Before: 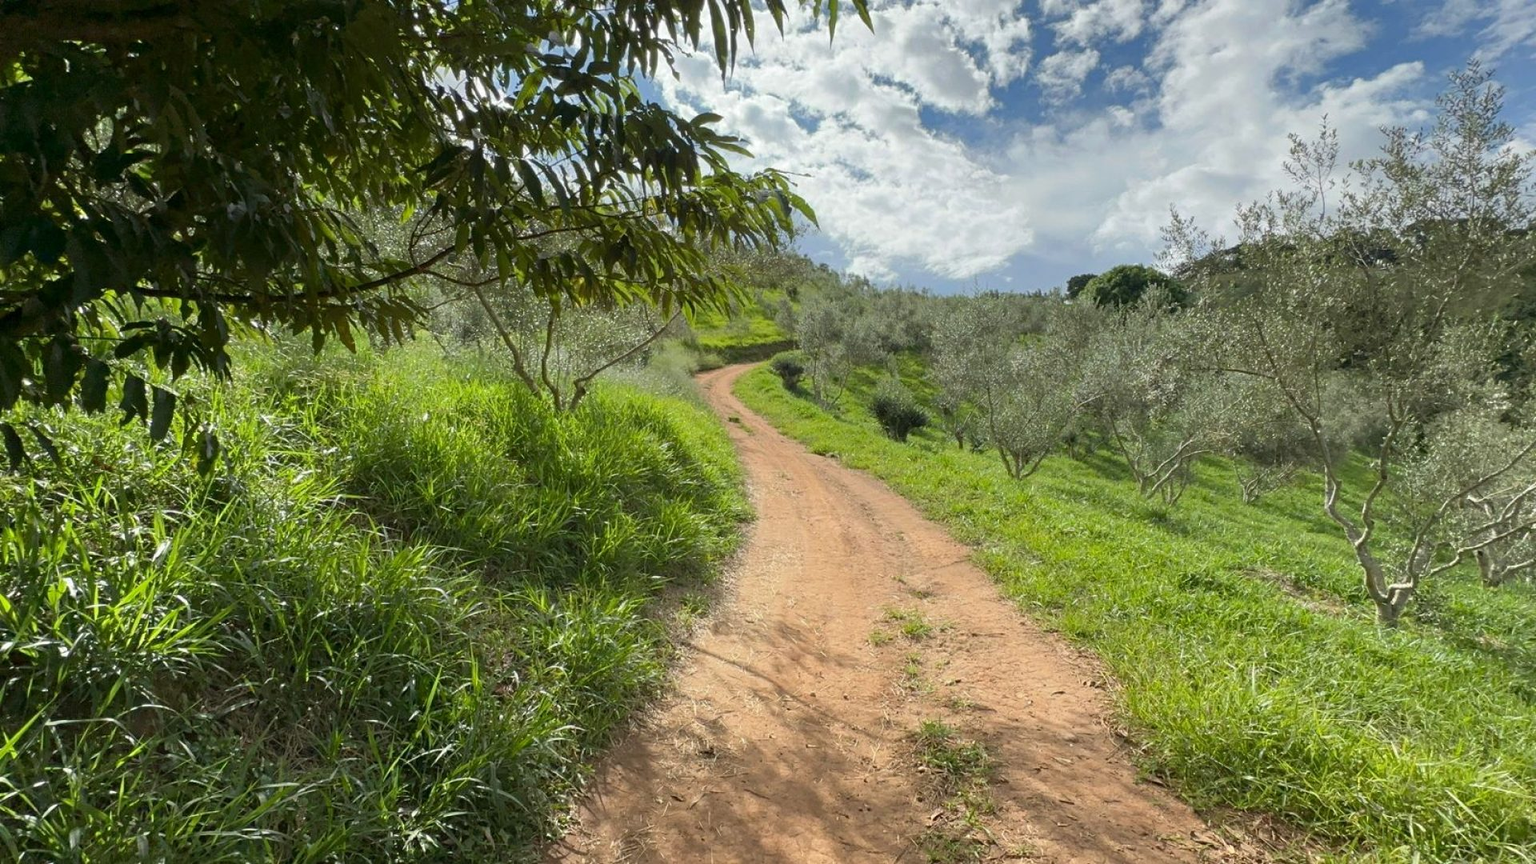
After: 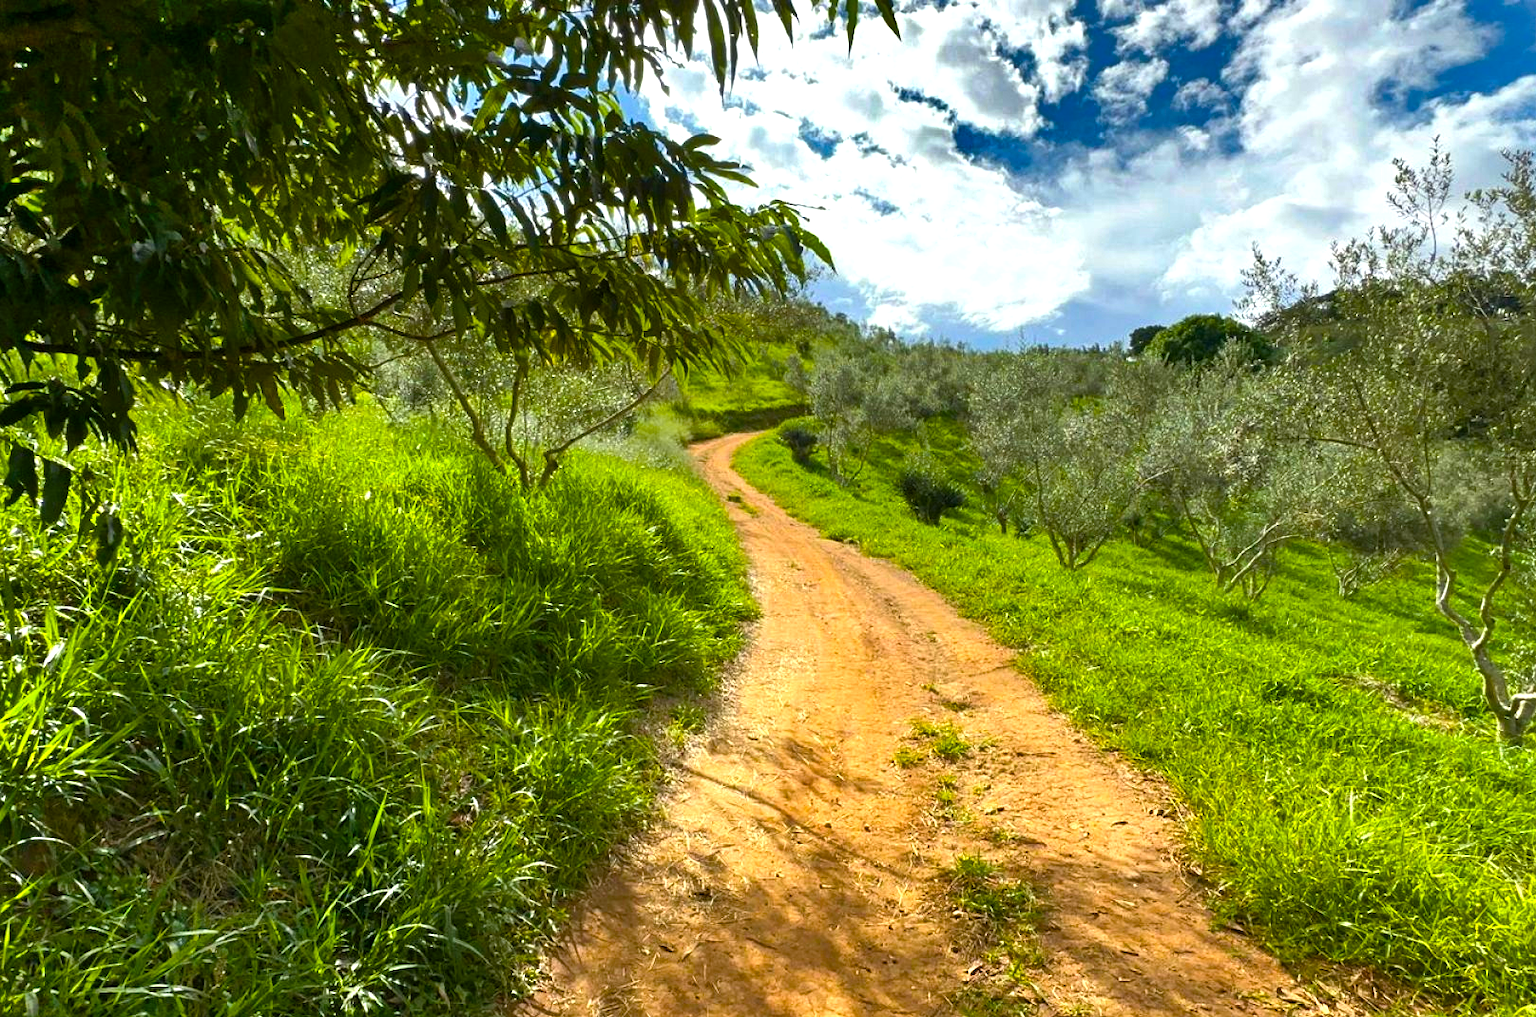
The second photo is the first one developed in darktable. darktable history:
color balance rgb: linear chroma grading › global chroma 9%, perceptual saturation grading › global saturation 36%, perceptual saturation grading › shadows 35%, perceptual brilliance grading › global brilliance 21.21%, perceptual brilliance grading › shadows -35%, global vibrance 21.21%
crop: left 7.598%, right 7.873%
shadows and highlights: shadows color adjustment 97.66%, soften with gaussian
